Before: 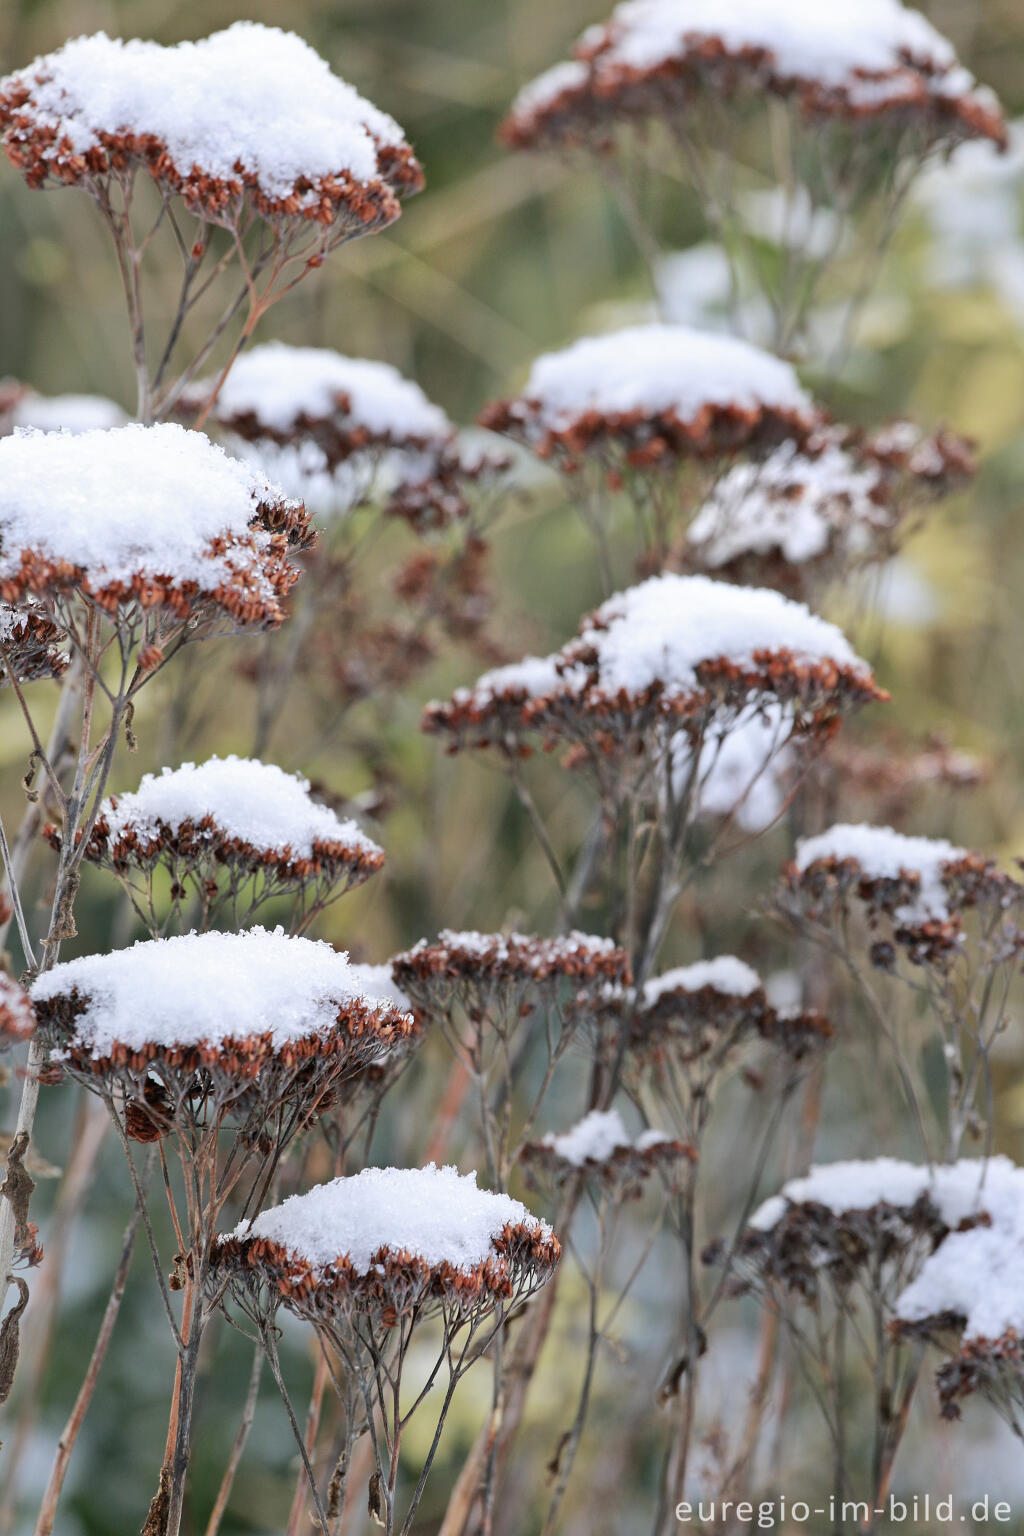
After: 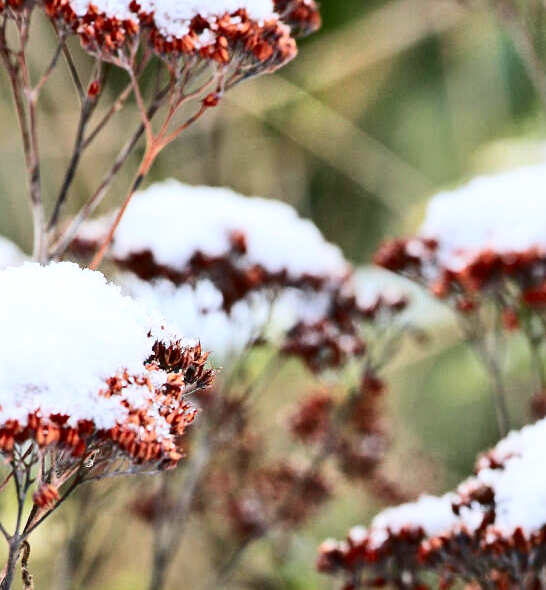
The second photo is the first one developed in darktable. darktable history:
contrast brightness saturation: contrast 0.399, brightness 0.043, saturation 0.258
crop: left 10.201%, top 10.485%, right 36.43%, bottom 51.072%
